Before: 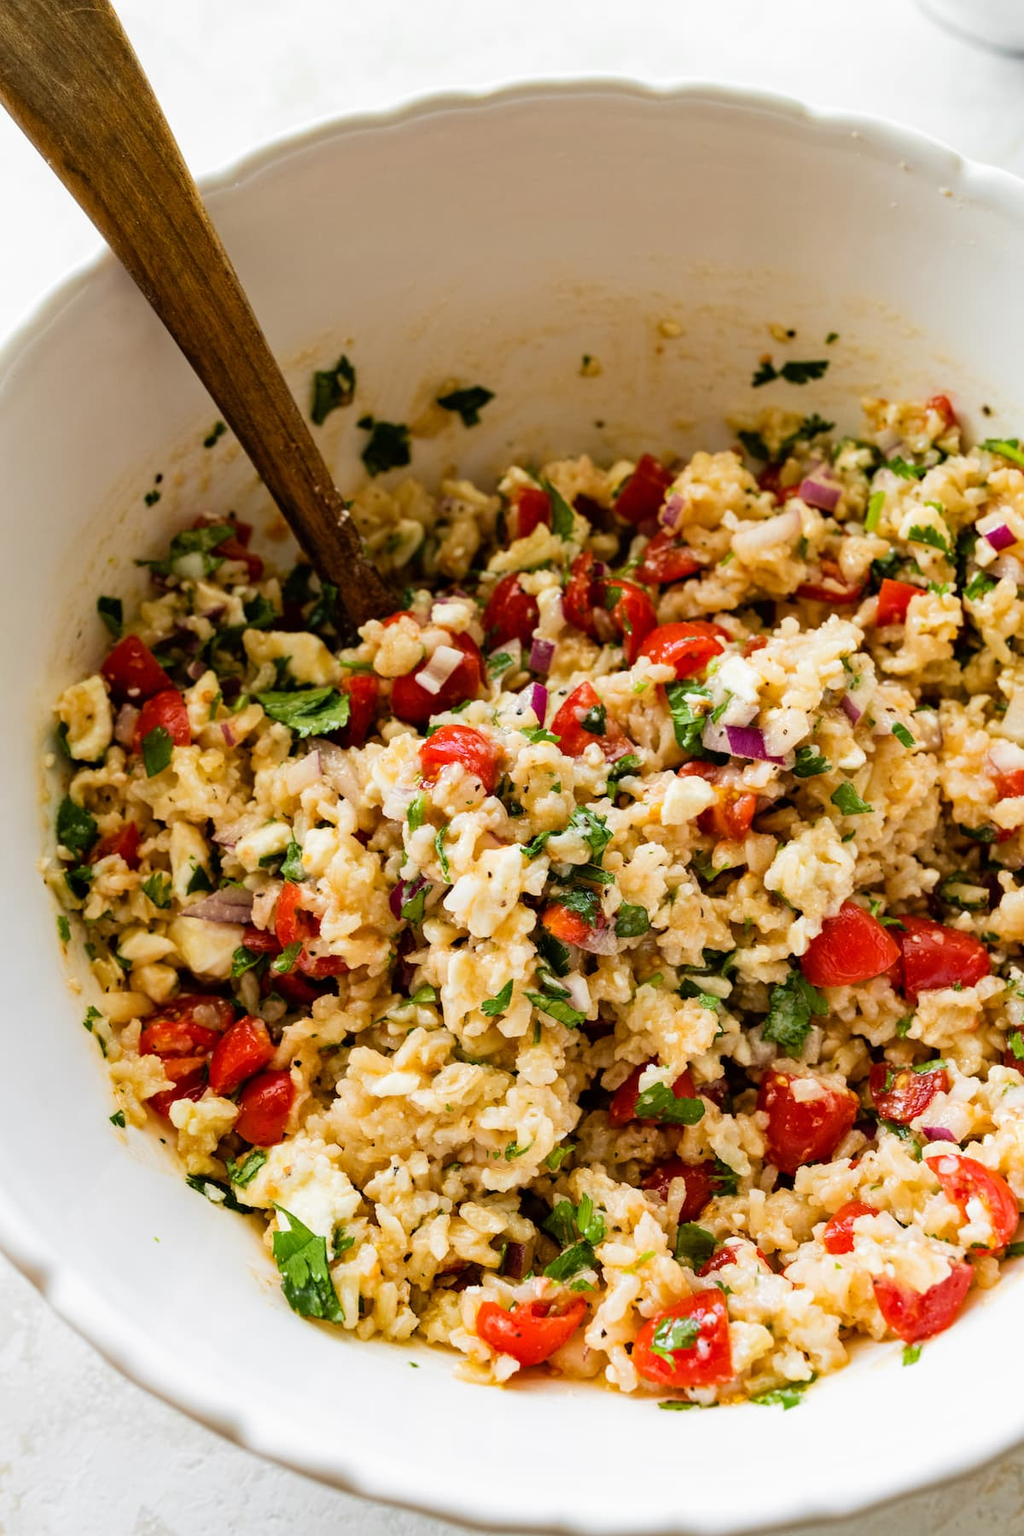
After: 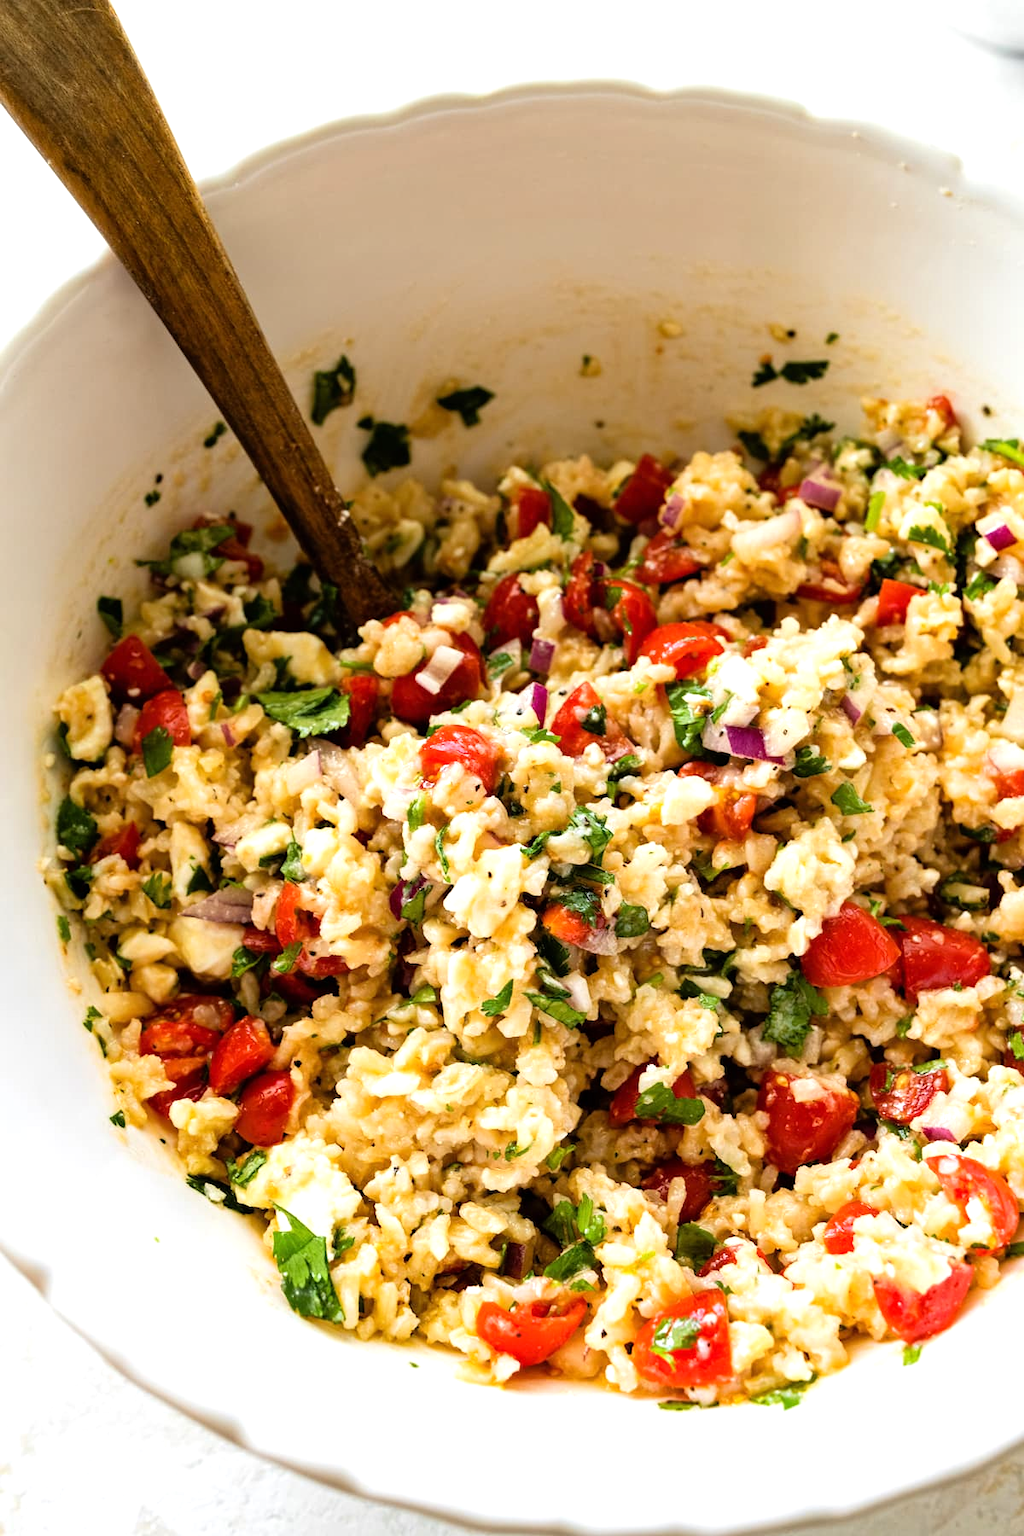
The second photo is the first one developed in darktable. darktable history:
tone equalizer: -8 EV -0.451 EV, -7 EV -0.376 EV, -6 EV -0.336 EV, -5 EV -0.256 EV, -3 EV 0.219 EV, -2 EV 0.318 EV, -1 EV 0.391 EV, +0 EV 0.442 EV, smoothing 1
